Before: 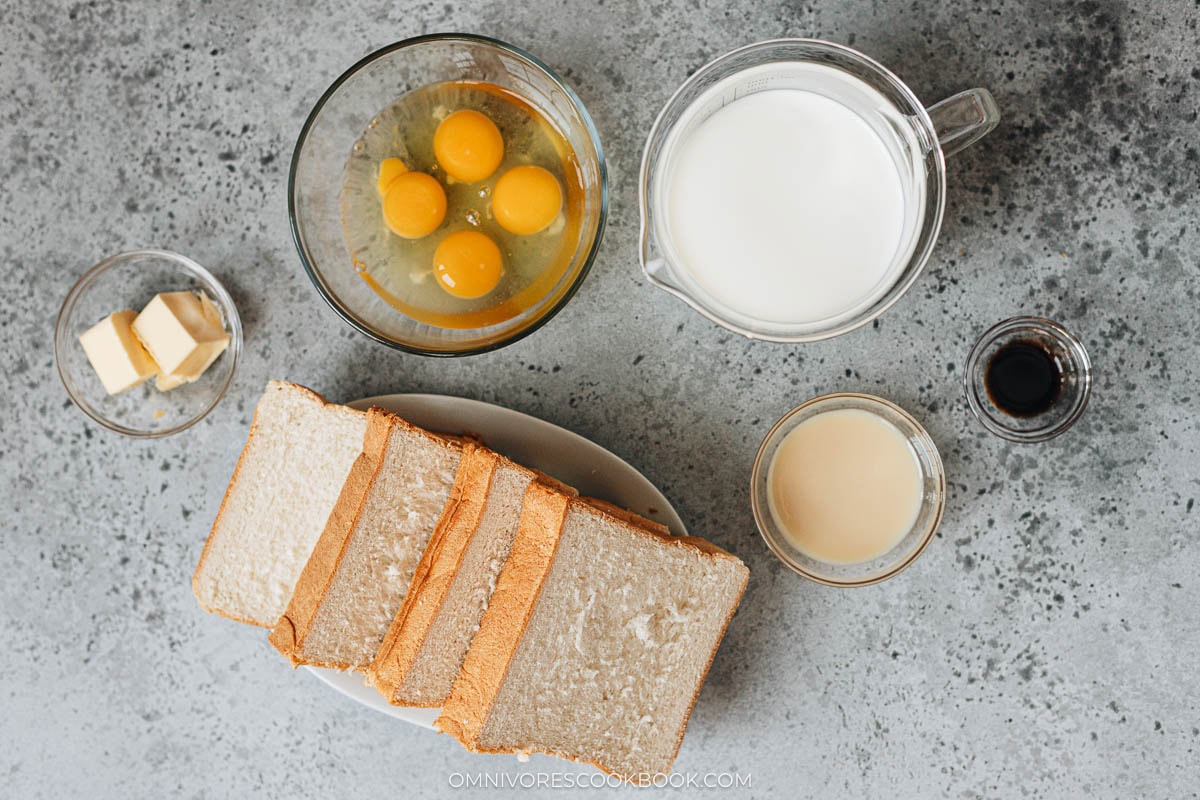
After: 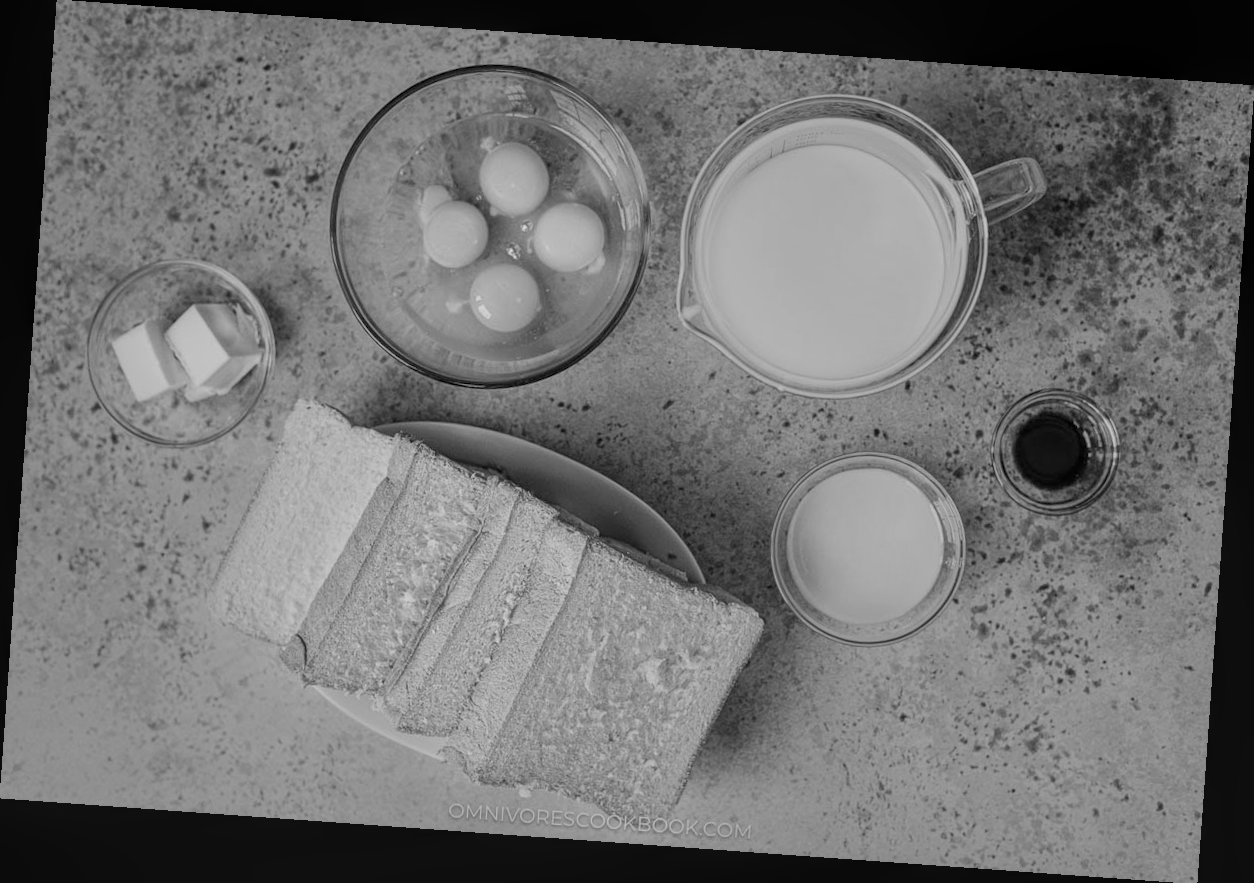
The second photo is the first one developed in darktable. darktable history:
exposure: exposure -0.05 EV
contrast brightness saturation: brightness 0.13
local contrast: on, module defaults
monochrome: a 79.32, b 81.83, size 1.1
rotate and perspective: rotation 4.1°, automatic cropping off
tone equalizer: on, module defaults
